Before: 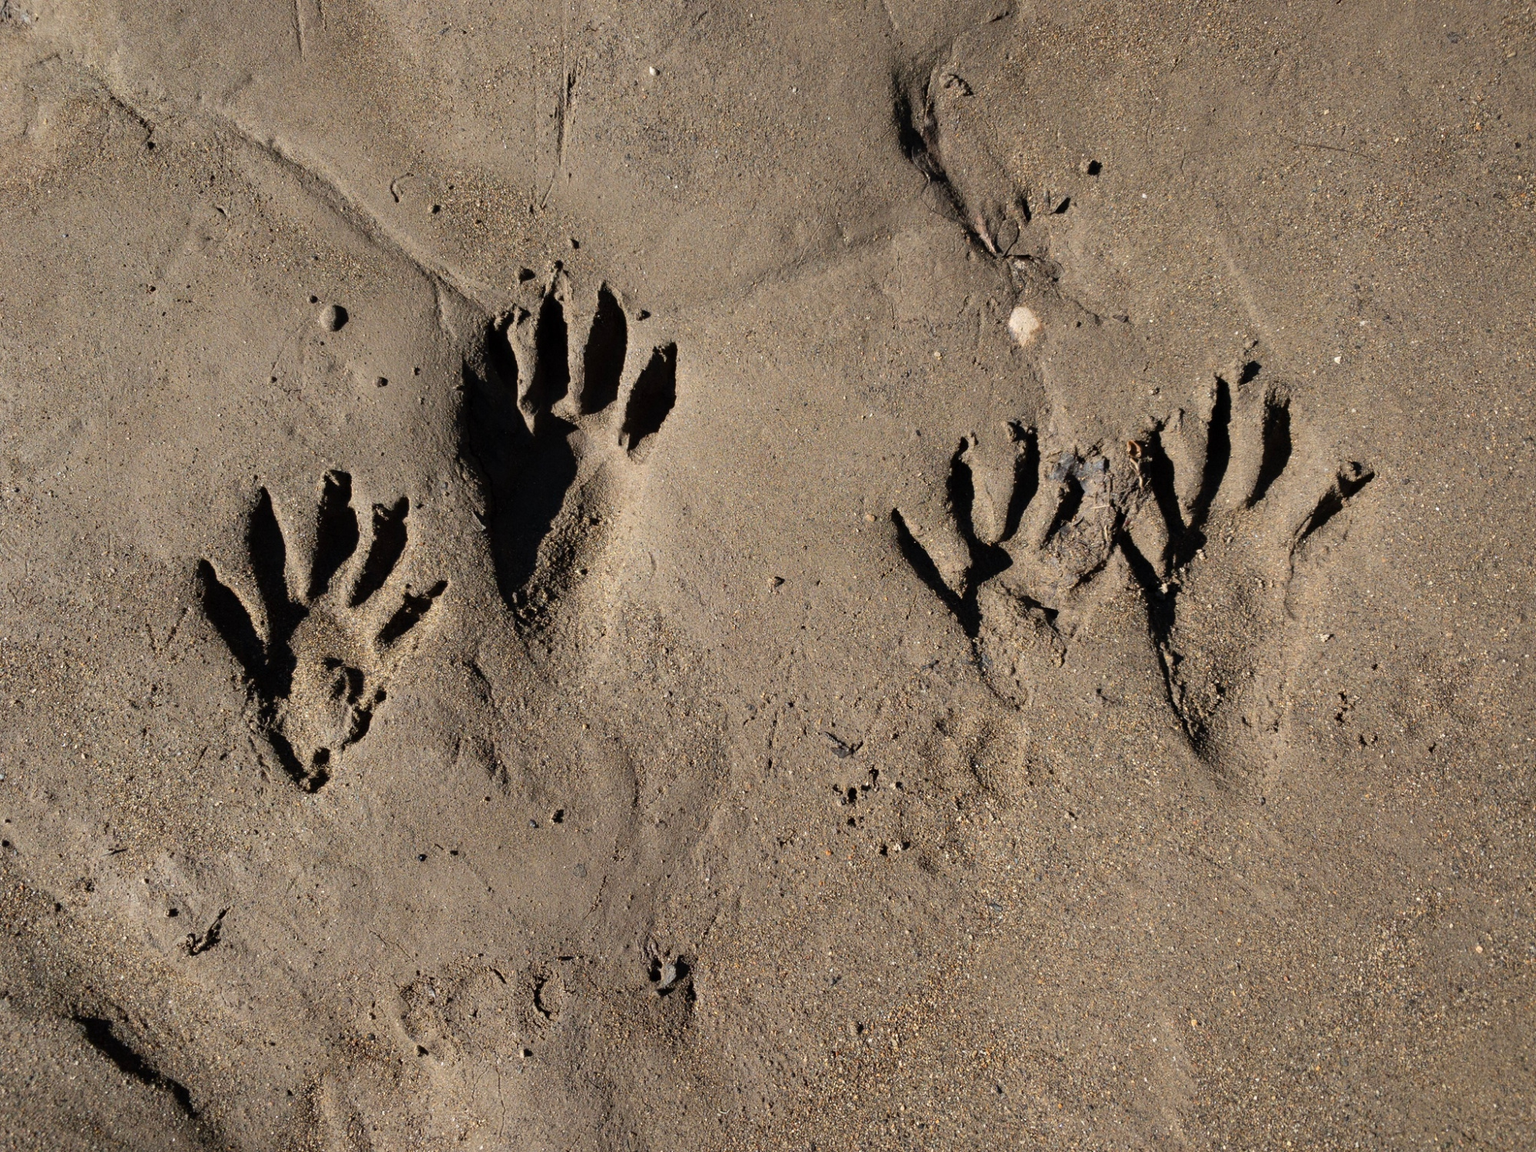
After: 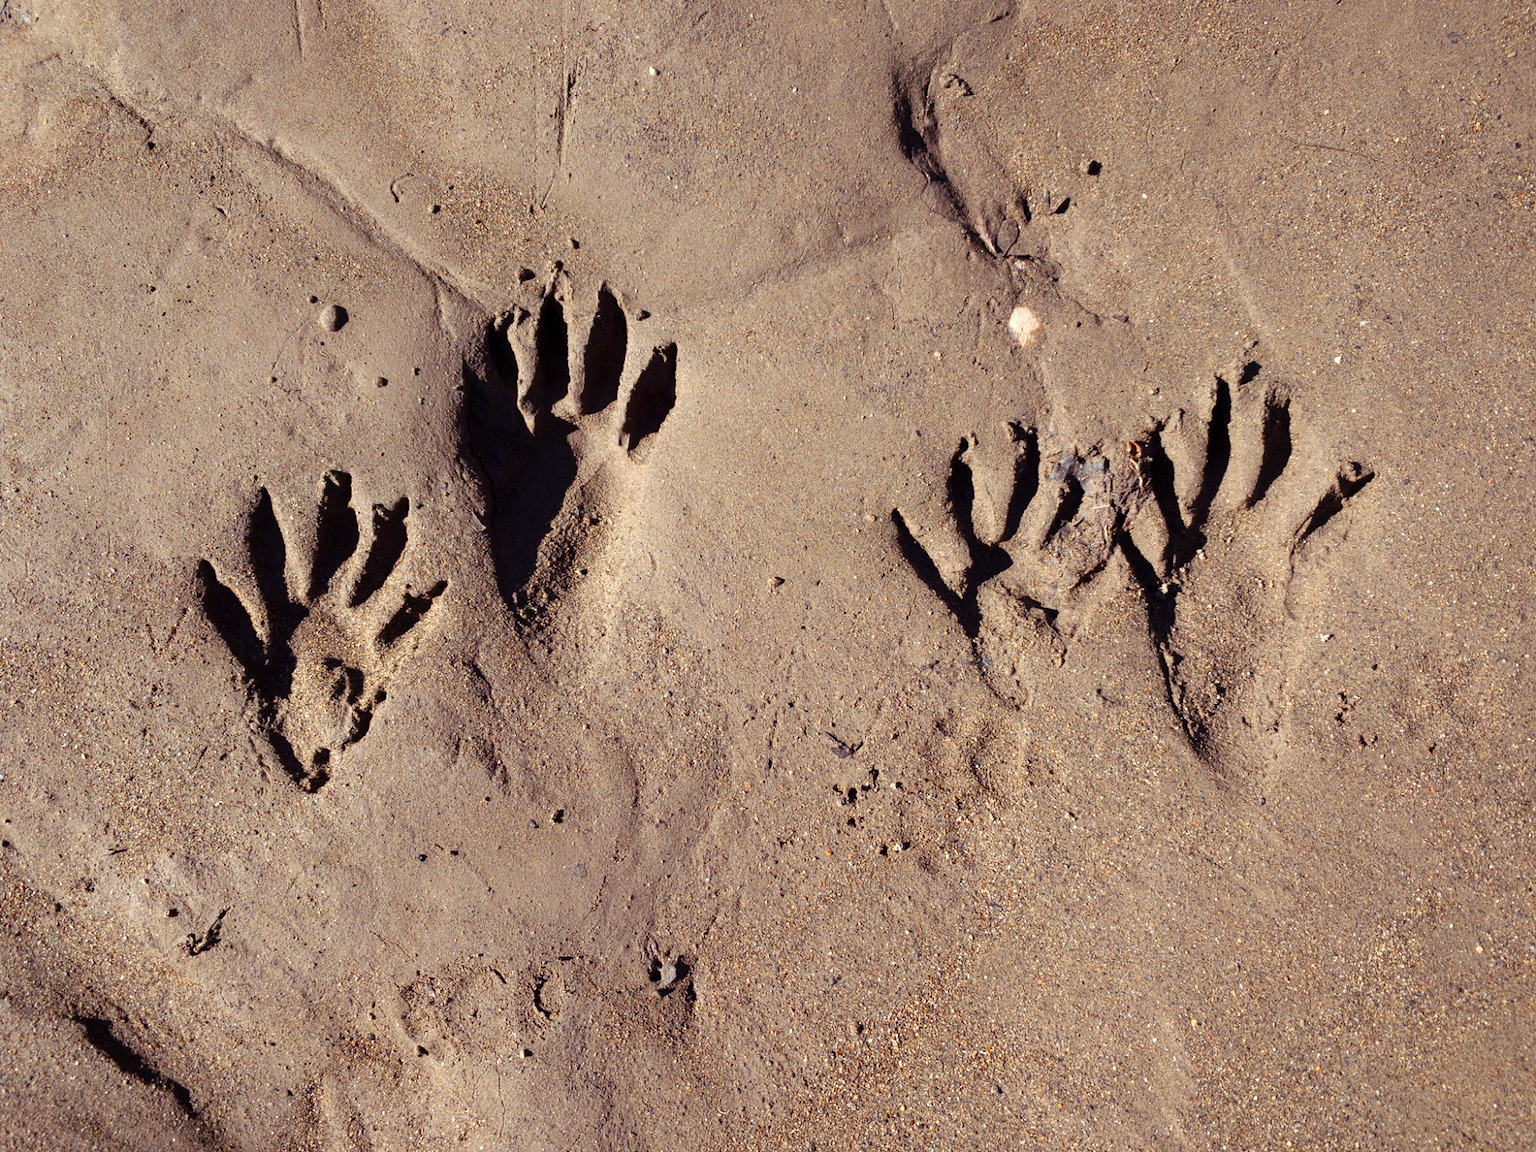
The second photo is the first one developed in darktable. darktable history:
color balance rgb: shadows lift › luminance 0.539%, shadows lift › chroma 6.901%, shadows lift › hue 301.07°, linear chroma grading › global chroma 0.515%, perceptual saturation grading › global saturation 13.816%, perceptual saturation grading › highlights -25.133%, perceptual saturation grading › shadows 29.274%, perceptual brilliance grading › global brilliance 9.952%, perceptual brilliance grading › shadows 15.347%
